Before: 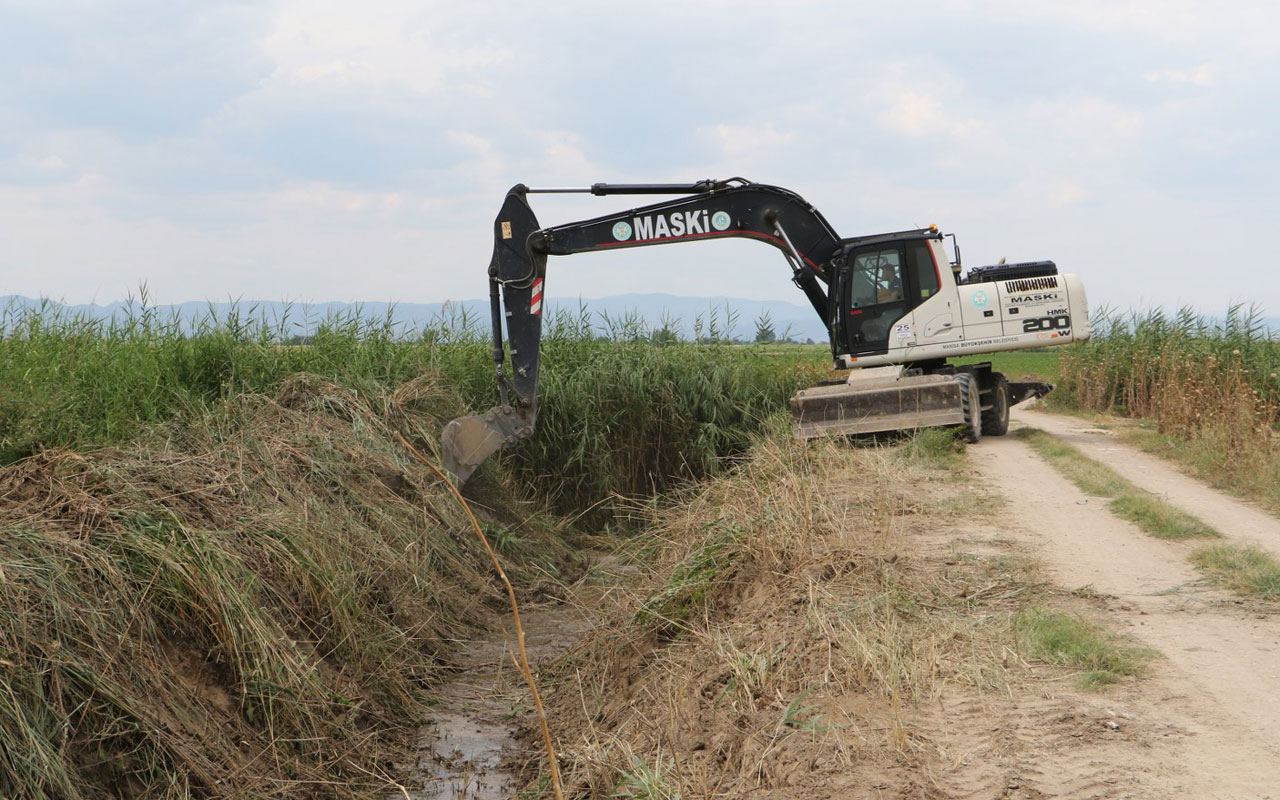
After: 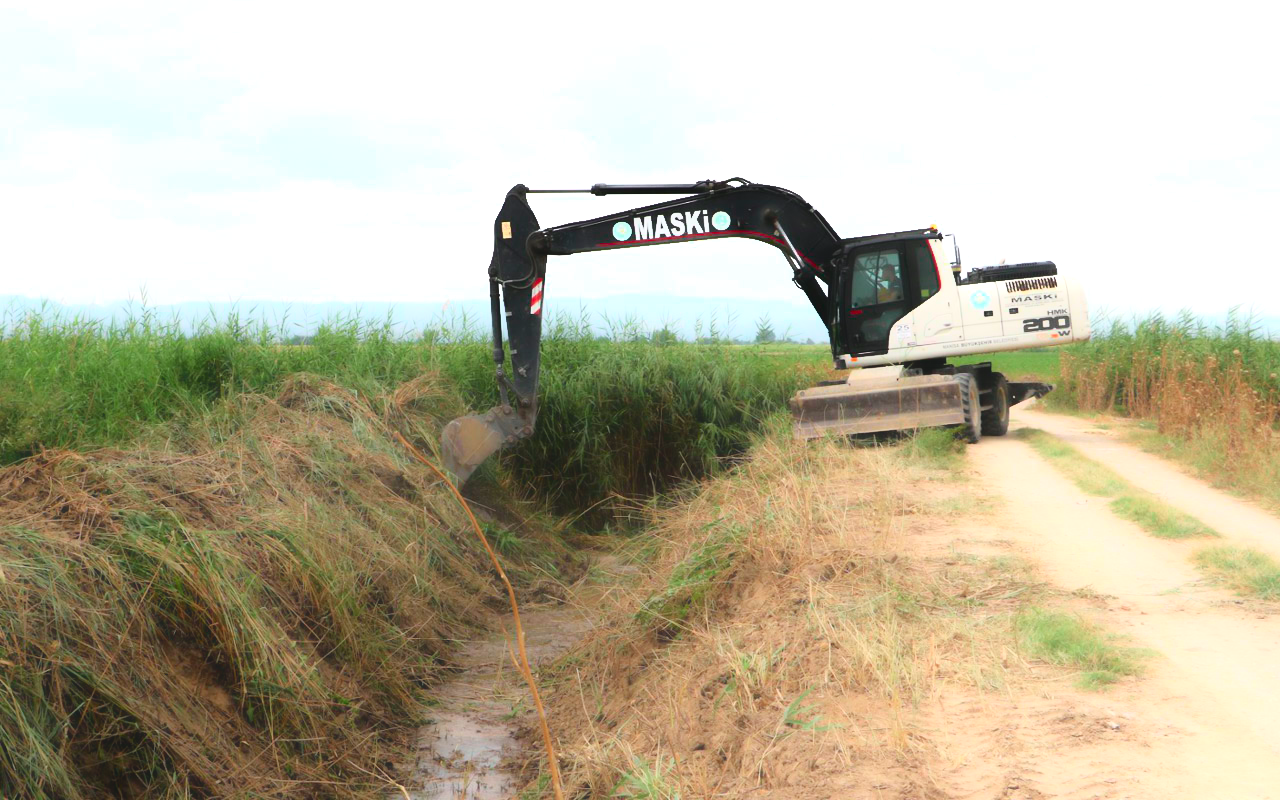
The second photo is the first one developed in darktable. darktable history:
tone curve: curves: ch0 [(0, 0.01) (0.037, 0.032) (0.131, 0.108) (0.275, 0.258) (0.483, 0.512) (0.61, 0.661) (0.696, 0.76) (0.792, 0.867) (0.911, 0.955) (0.997, 0.995)]; ch1 [(0, 0) (0.308, 0.268) (0.425, 0.383) (0.503, 0.502) (0.529, 0.543) (0.706, 0.754) (0.869, 0.907) (1, 1)]; ch2 [(0, 0) (0.228, 0.196) (0.336, 0.315) (0.399, 0.403) (0.485, 0.487) (0.502, 0.502) (0.525, 0.523) (0.545, 0.552) (0.587, 0.61) (0.636, 0.654) (0.711, 0.729) (0.855, 0.87) (0.998, 0.977)], color space Lab, independent channels, preserve colors none
tone equalizer: -8 EV -0.748 EV, -7 EV -0.685 EV, -6 EV -0.572 EV, -5 EV -0.36 EV, -3 EV 0.386 EV, -2 EV 0.6 EV, -1 EV 0.681 EV, +0 EV 0.78 EV
contrast equalizer: y [[0.5, 0.542, 0.583, 0.625, 0.667, 0.708], [0.5 ×6], [0.5 ×6], [0, 0.033, 0.067, 0.1, 0.133, 0.167], [0, 0.05, 0.1, 0.15, 0.2, 0.25]], mix -0.981
